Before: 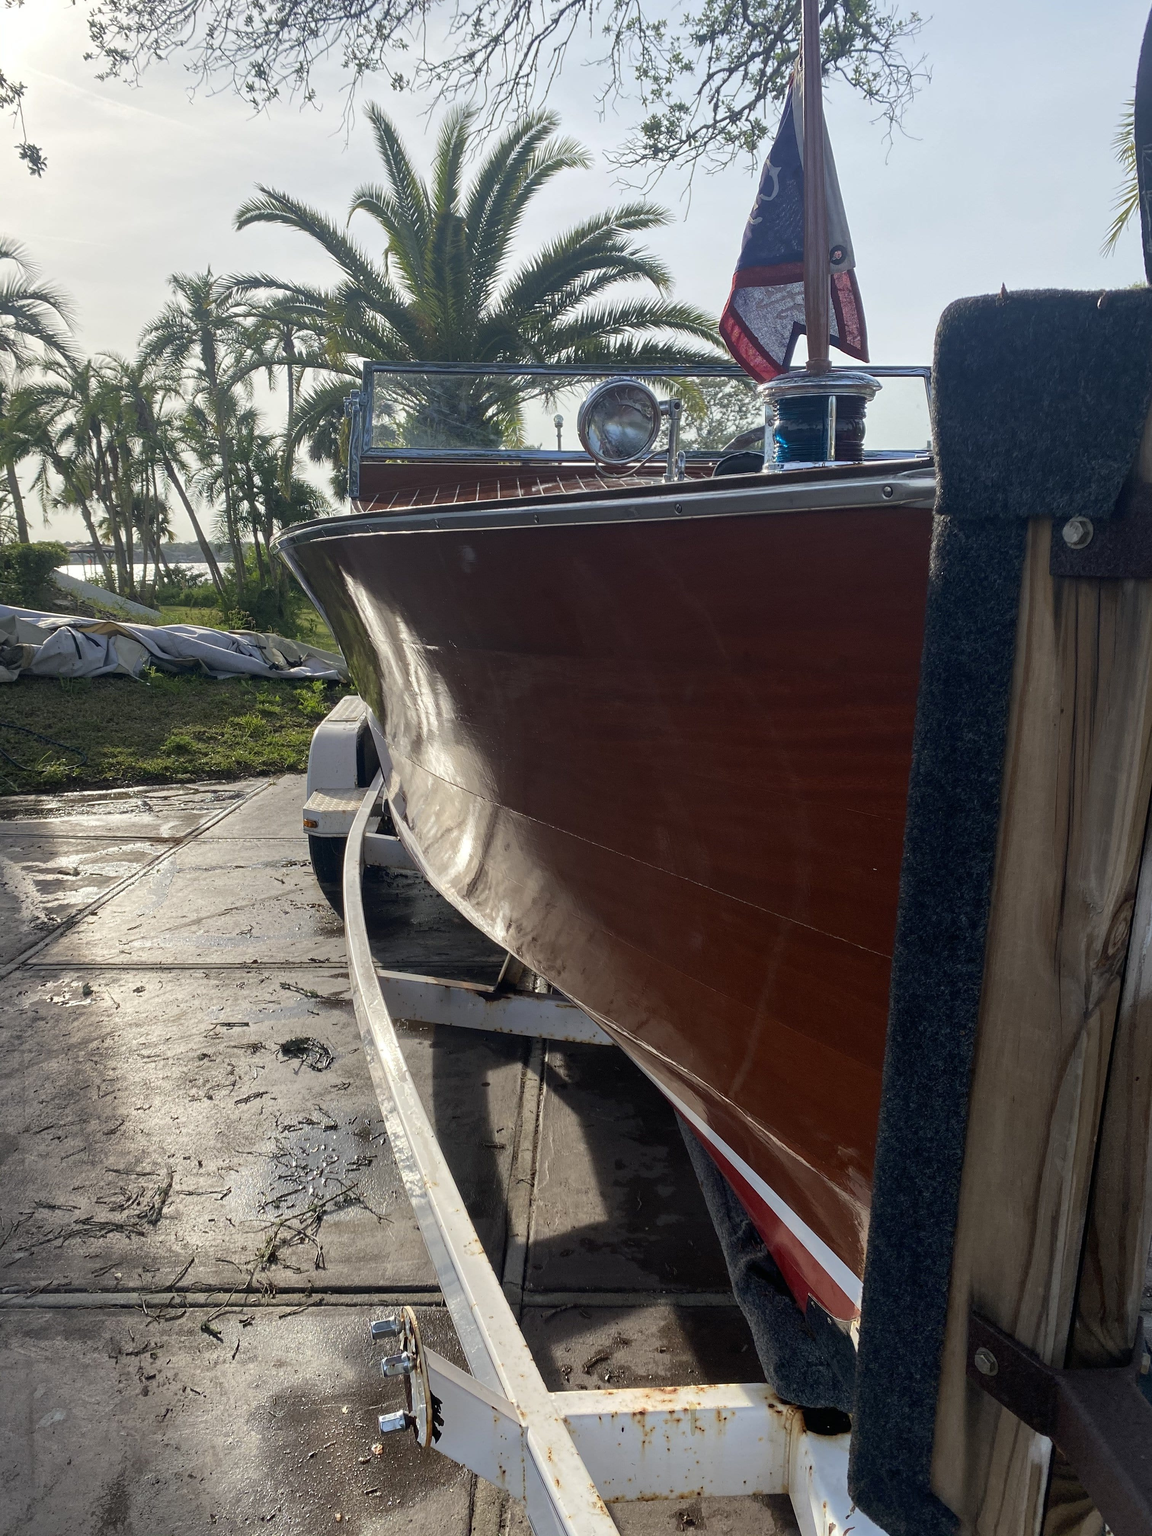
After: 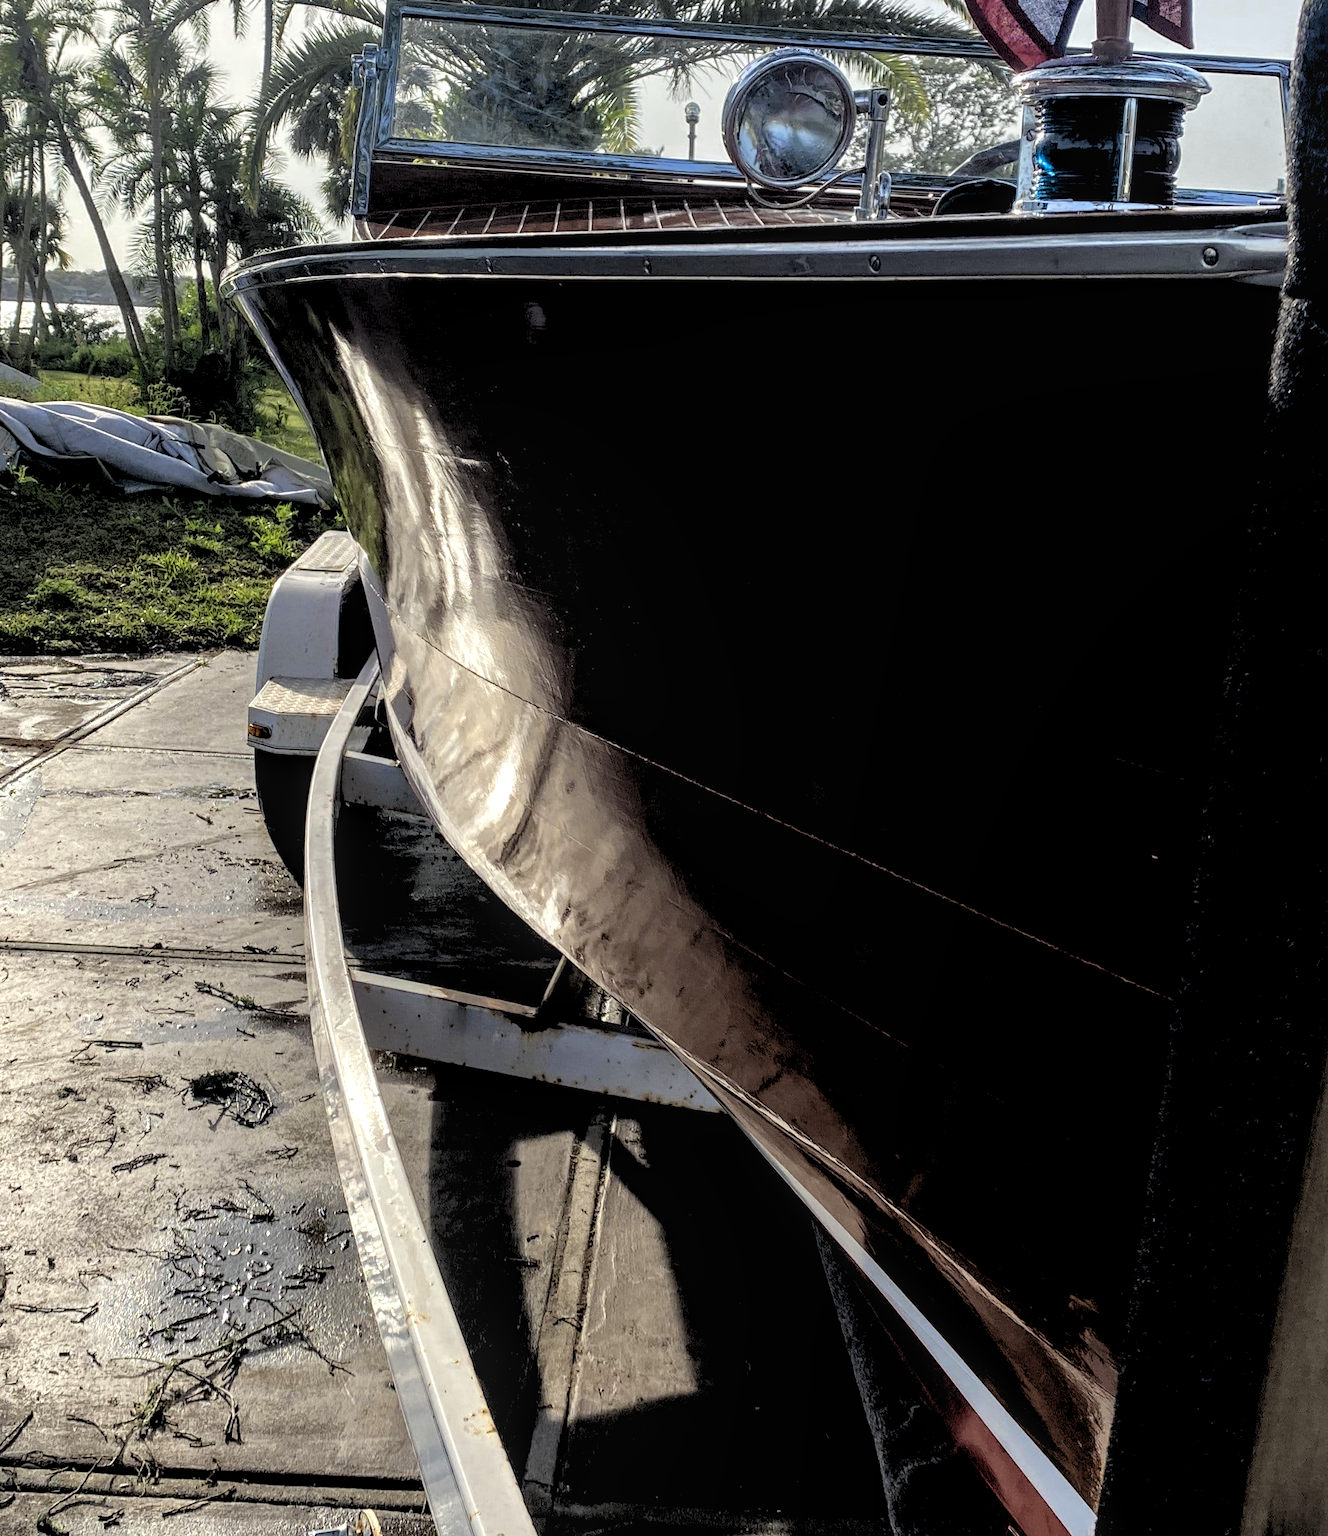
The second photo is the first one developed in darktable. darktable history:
color zones: curves: ch0 [(0, 0.485) (0.178, 0.476) (0.261, 0.623) (0.411, 0.403) (0.708, 0.603) (0.934, 0.412)]; ch1 [(0.003, 0.485) (0.149, 0.496) (0.229, 0.584) (0.326, 0.551) (0.484, 0.262) (0.757, 0.643)]
local contrast: on, module defaults
crop and rotate: angle -3.37°, left 9.79%, top 20.73%, right 12.42%, bottom 11.82%
rgb levels: levels [[0.029, 0.461, 0.922], [0, 0.5, 1], [0, 0.5, 1]]
